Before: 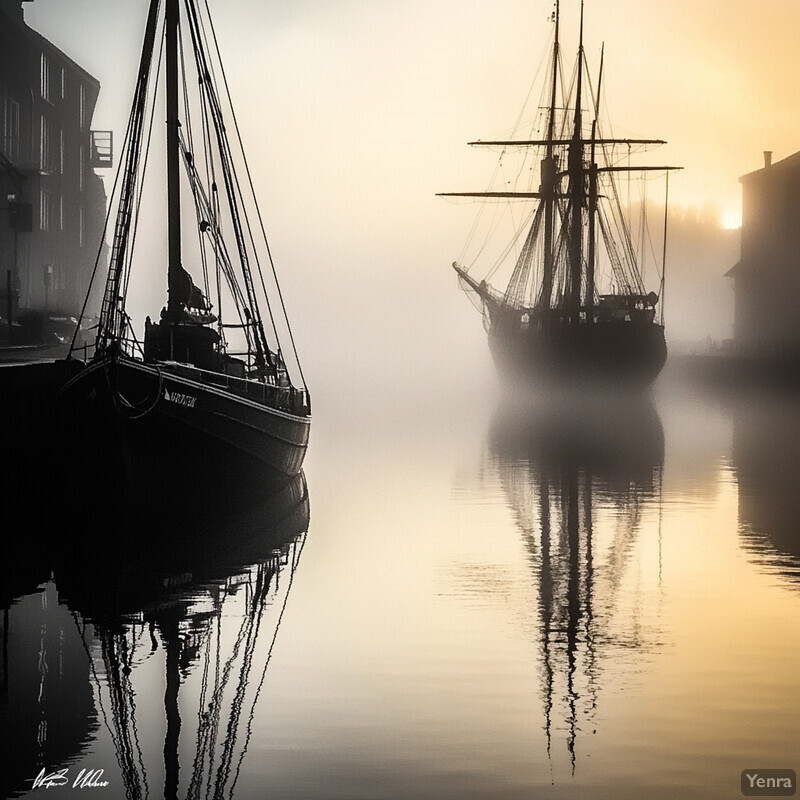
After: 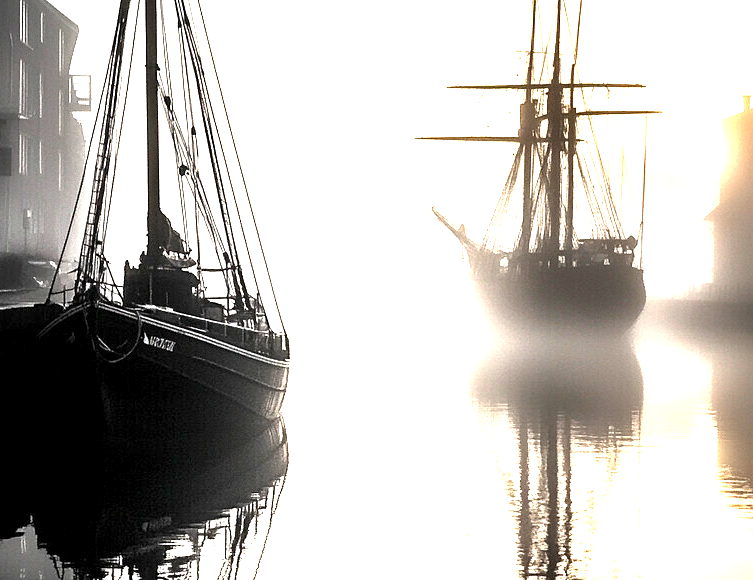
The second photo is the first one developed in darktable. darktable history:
exposure: black level correction 0.002, exposure 1.996 EV, compensate highlight preservation false
crop: left 2.745%, top 7.114%, right 3.107%, bottom 20.323%
